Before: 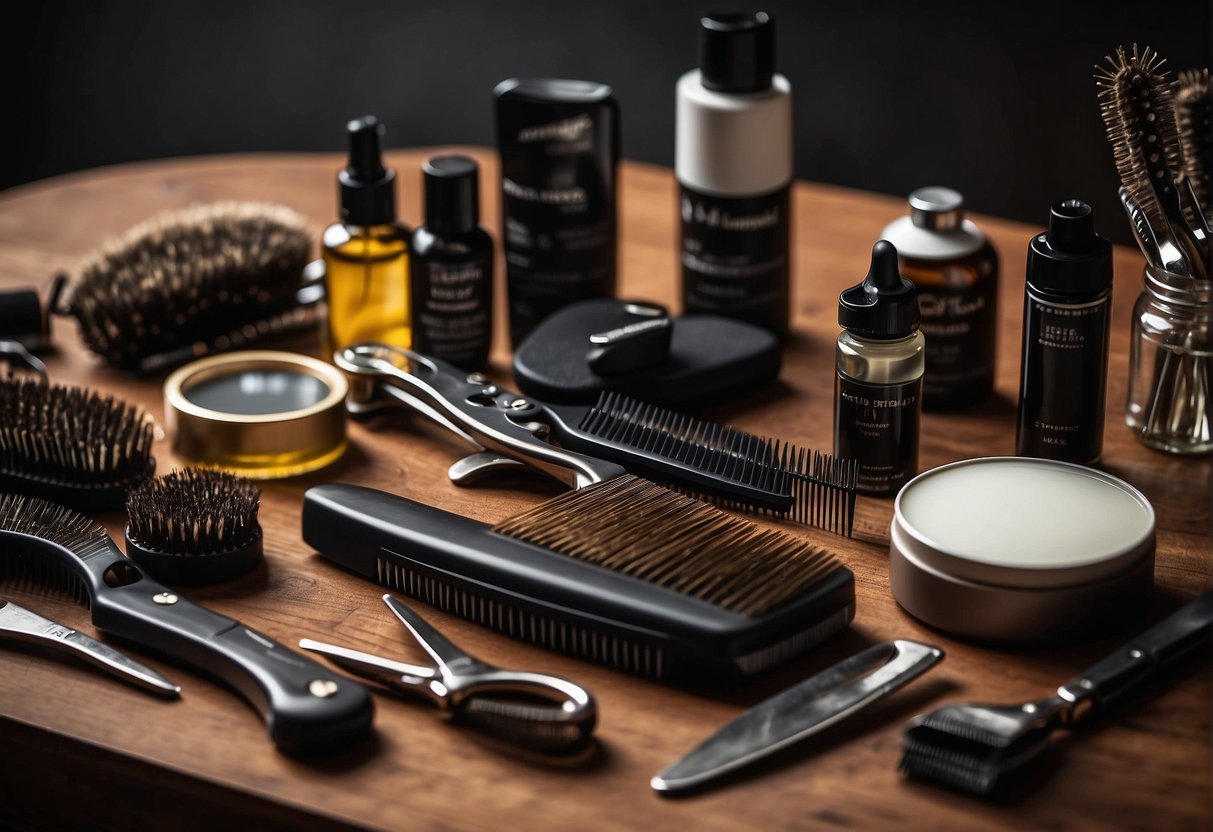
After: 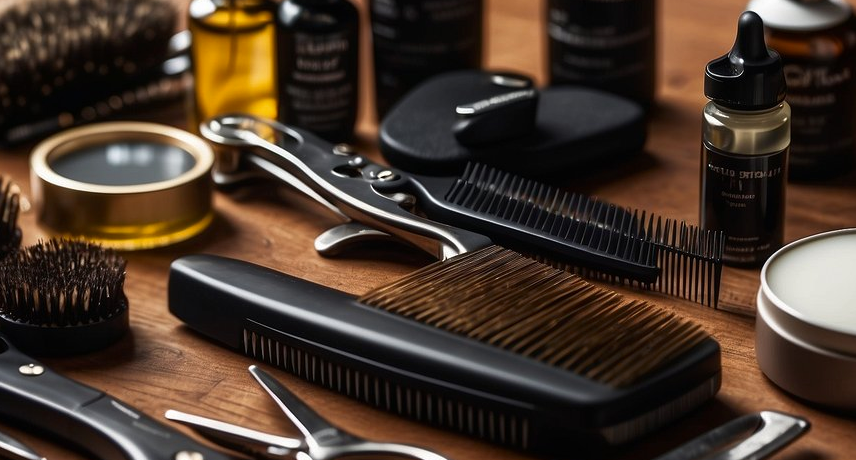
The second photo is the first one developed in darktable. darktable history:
crop: left 11.123%, top 27.61%, right 18.3%, bottom 17.034%
shadows and highlights: shadows -40.15, highlights 62.88, soften with gaussian
